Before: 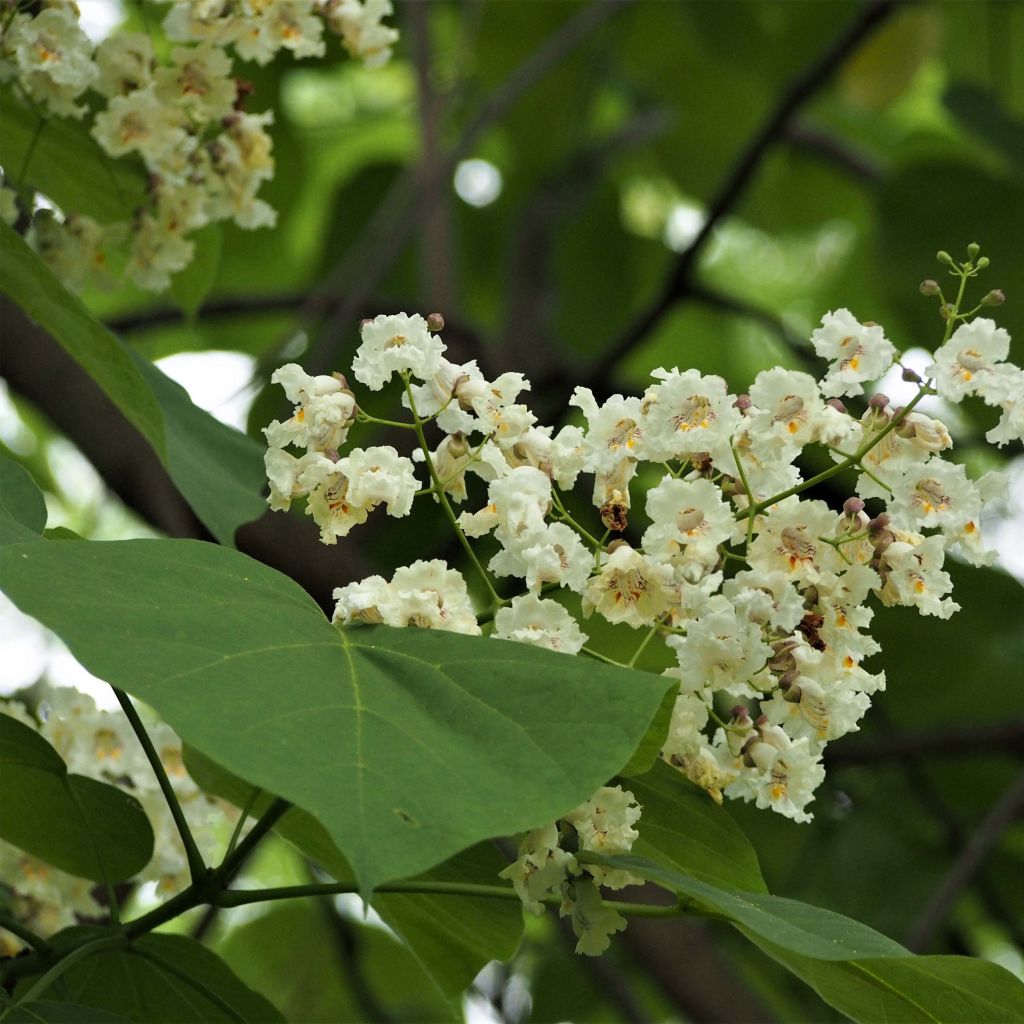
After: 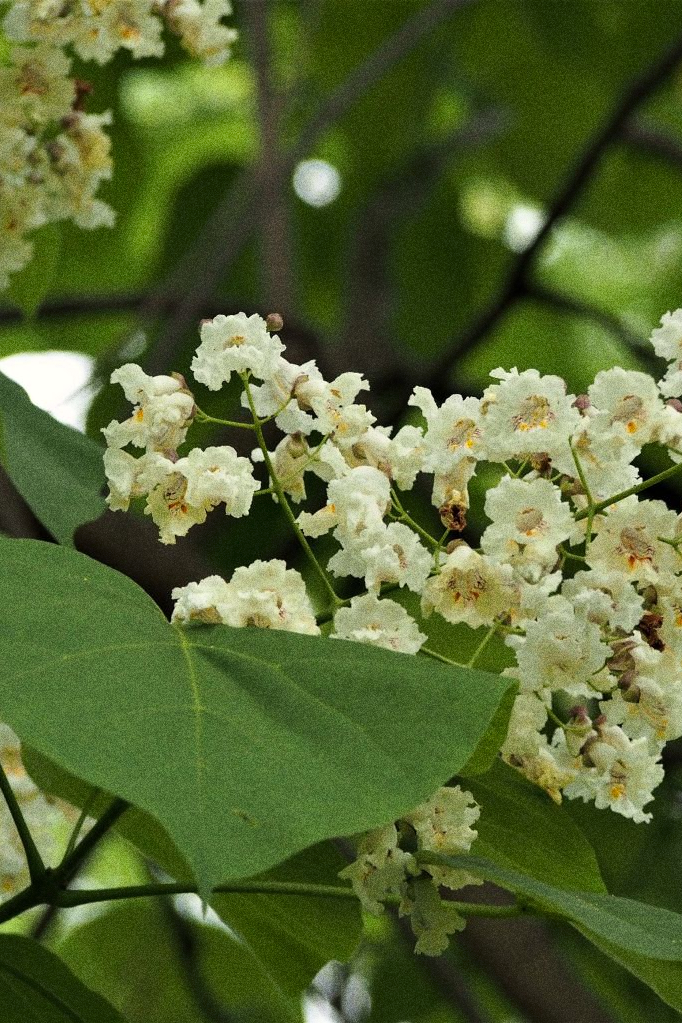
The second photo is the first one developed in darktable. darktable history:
crop and rotate: left 15.754%, right 17.579%
grain: strength 49.07%
color correction: highlights b* 3
